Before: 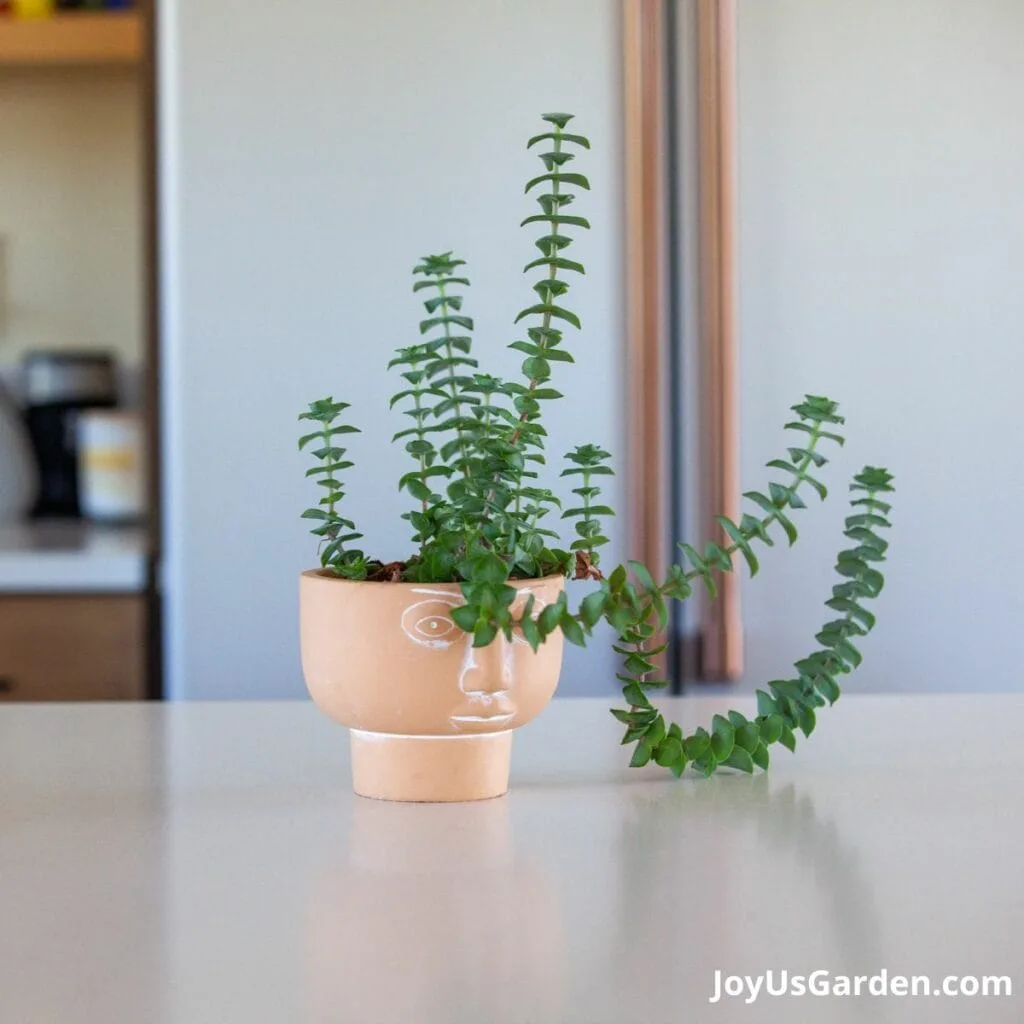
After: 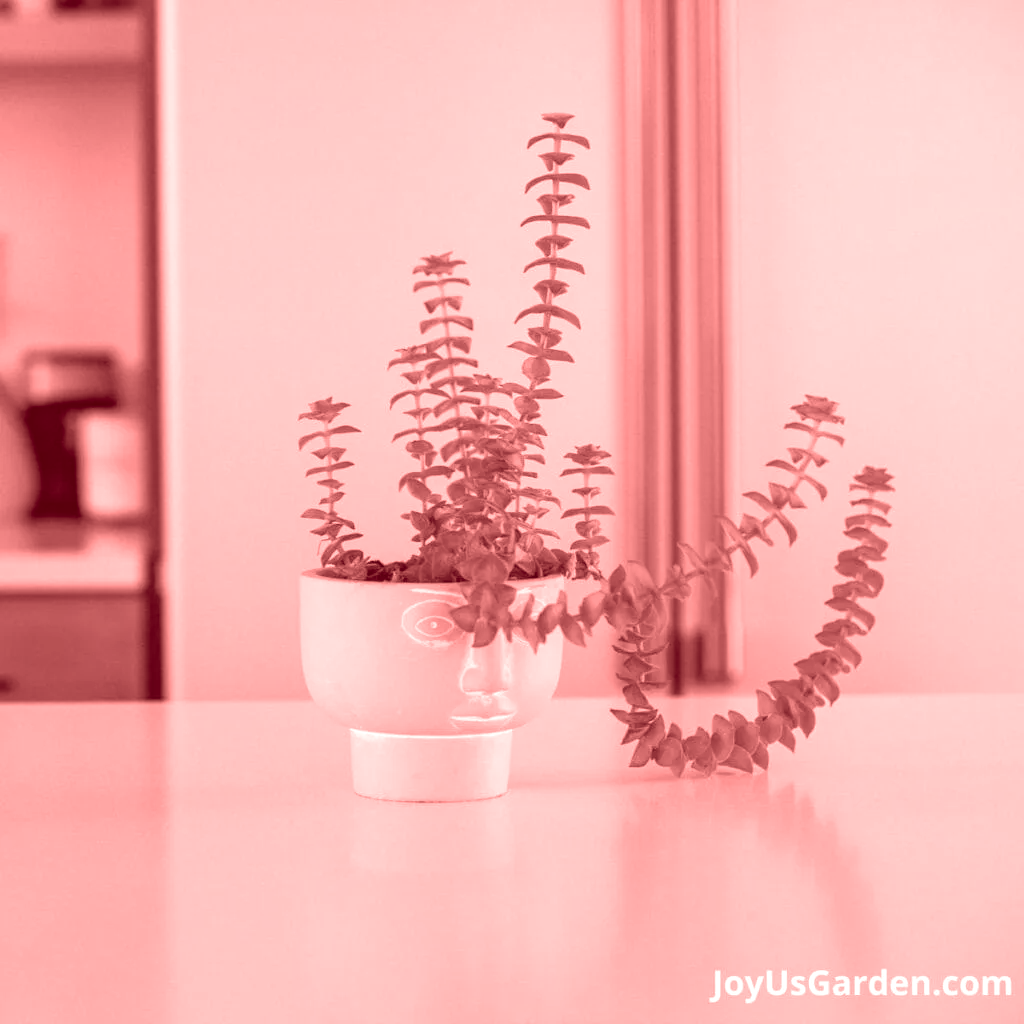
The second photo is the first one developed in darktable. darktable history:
white balance: red 1, blue 1
colorize: saturation 60%, source mix 100%
